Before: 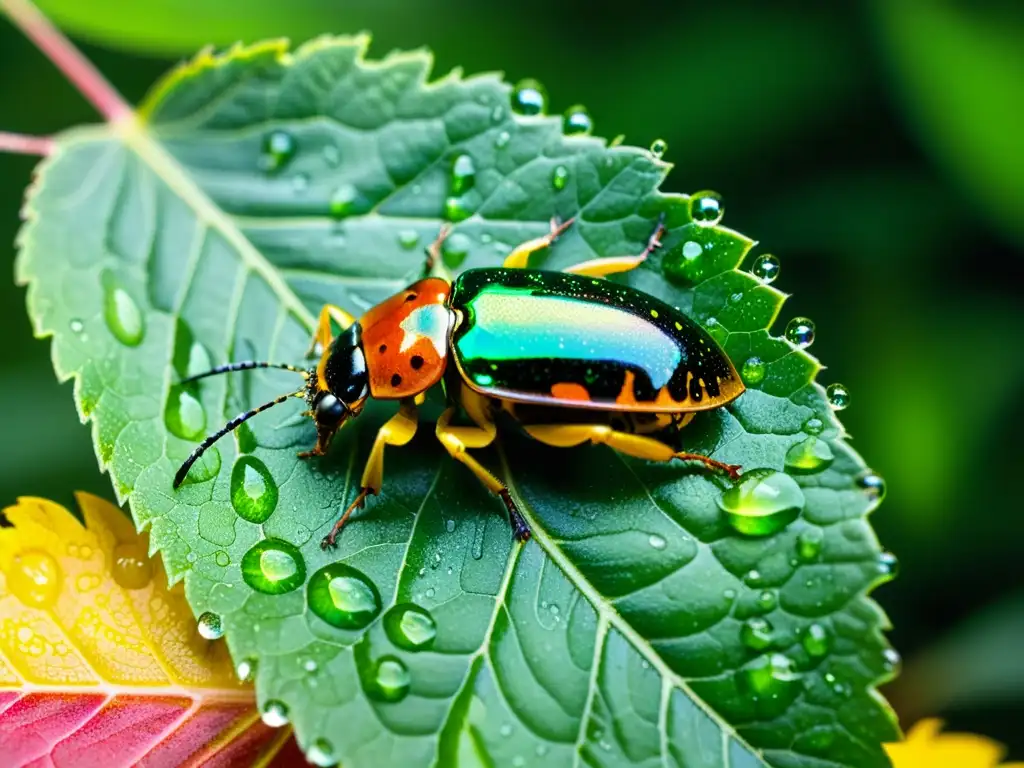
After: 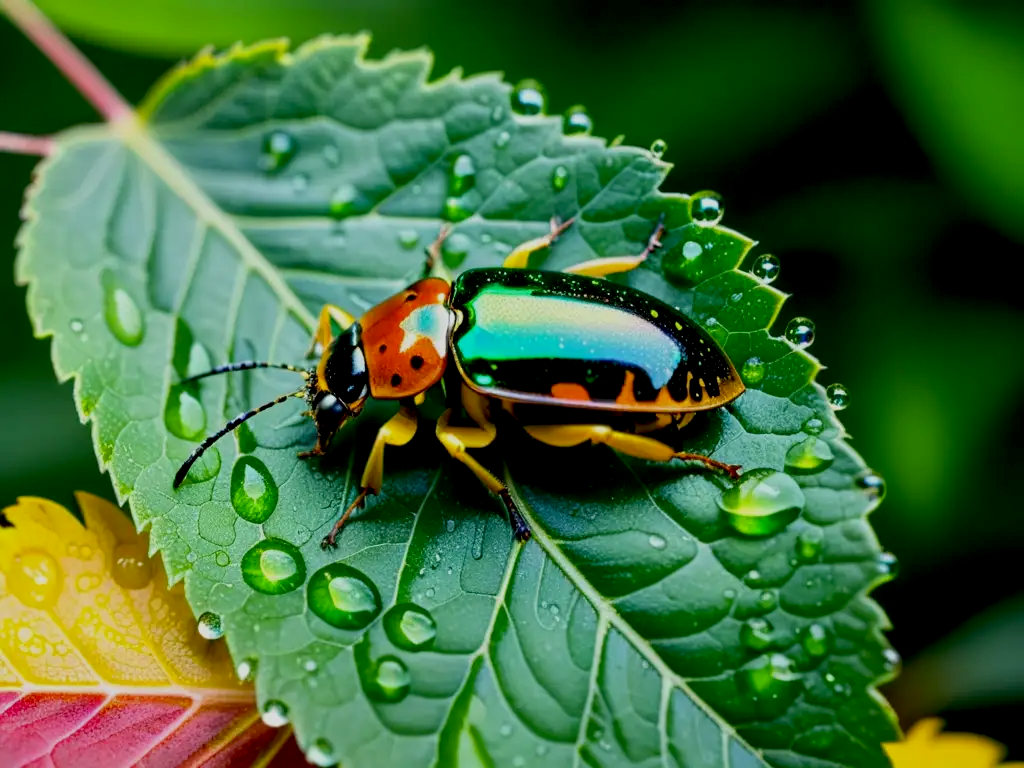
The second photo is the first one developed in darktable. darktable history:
exposure: black level correction 0.011, exposure -0.482 EV, compensate highlight preservation false
